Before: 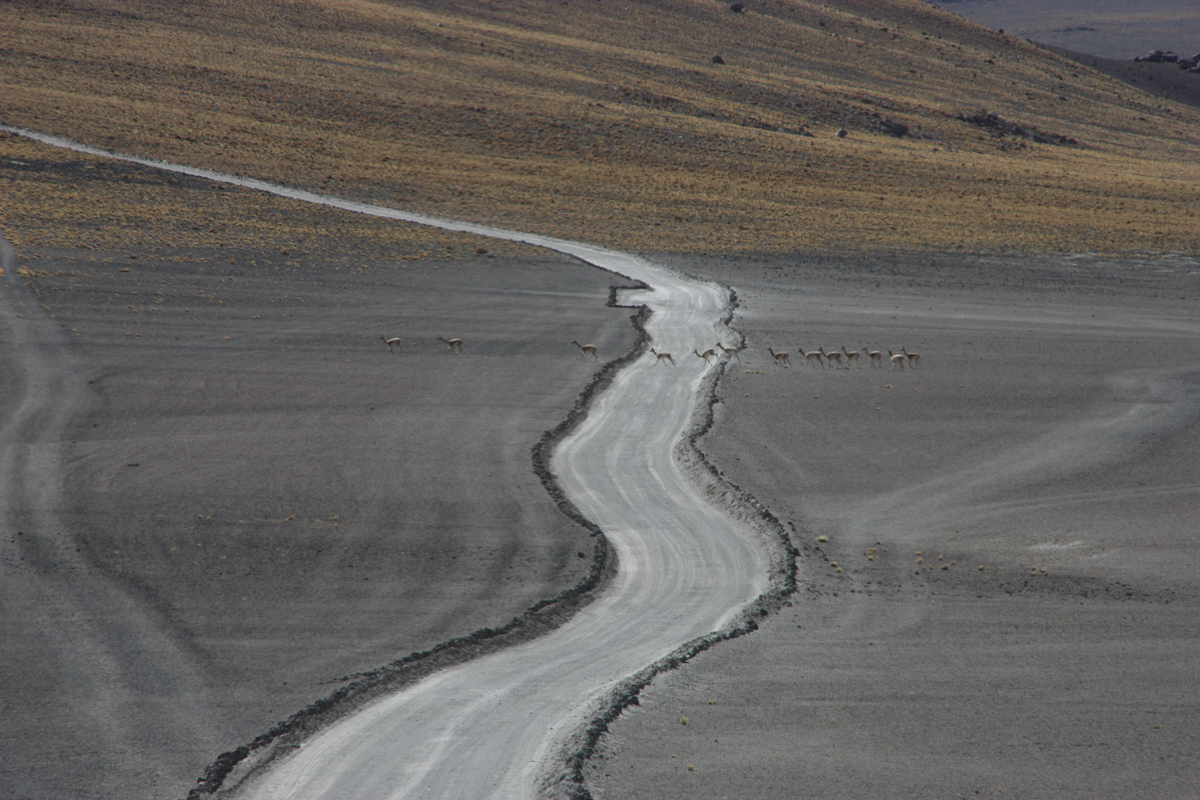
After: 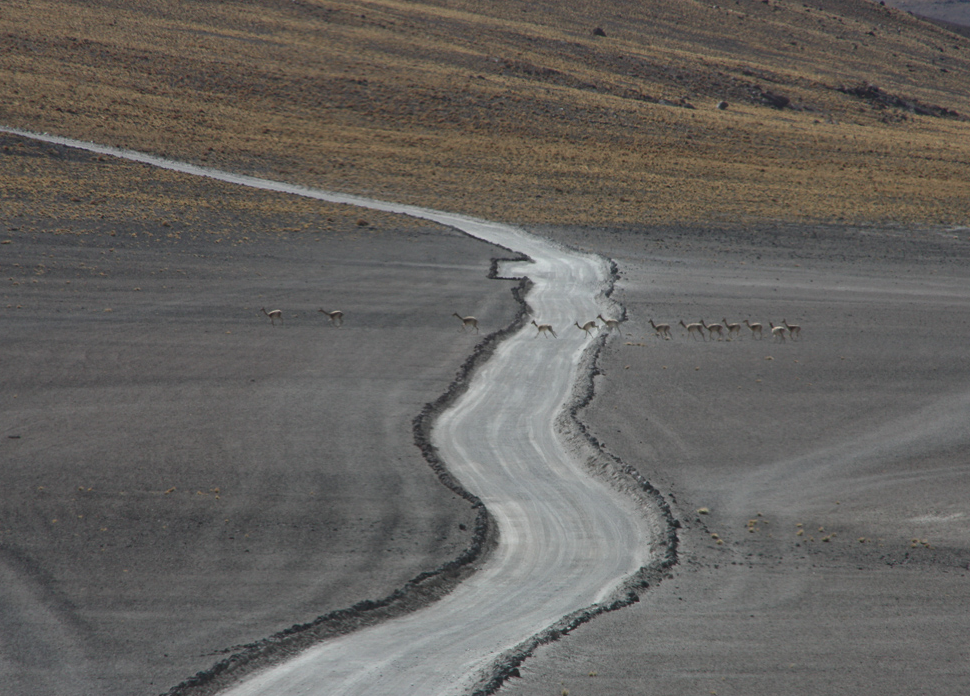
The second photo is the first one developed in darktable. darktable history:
crop: left 9.962%, top 3.505%, right 9.187%, bottom 9.413%
